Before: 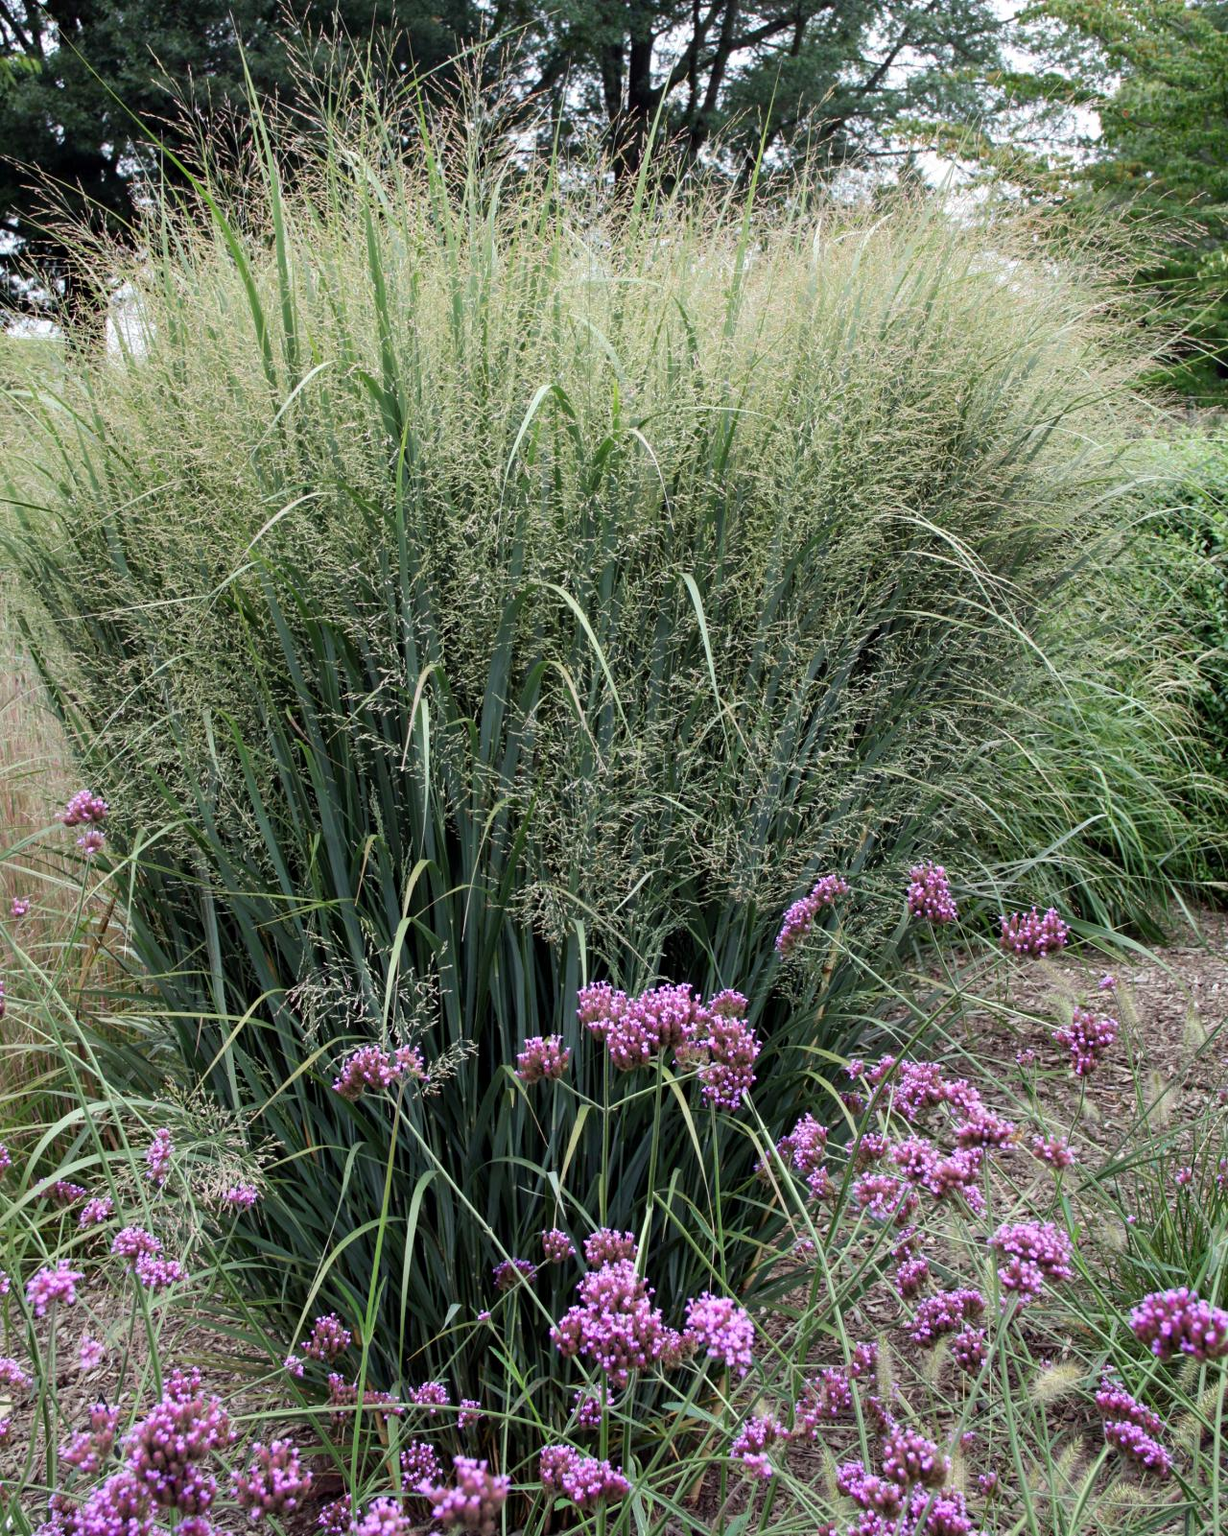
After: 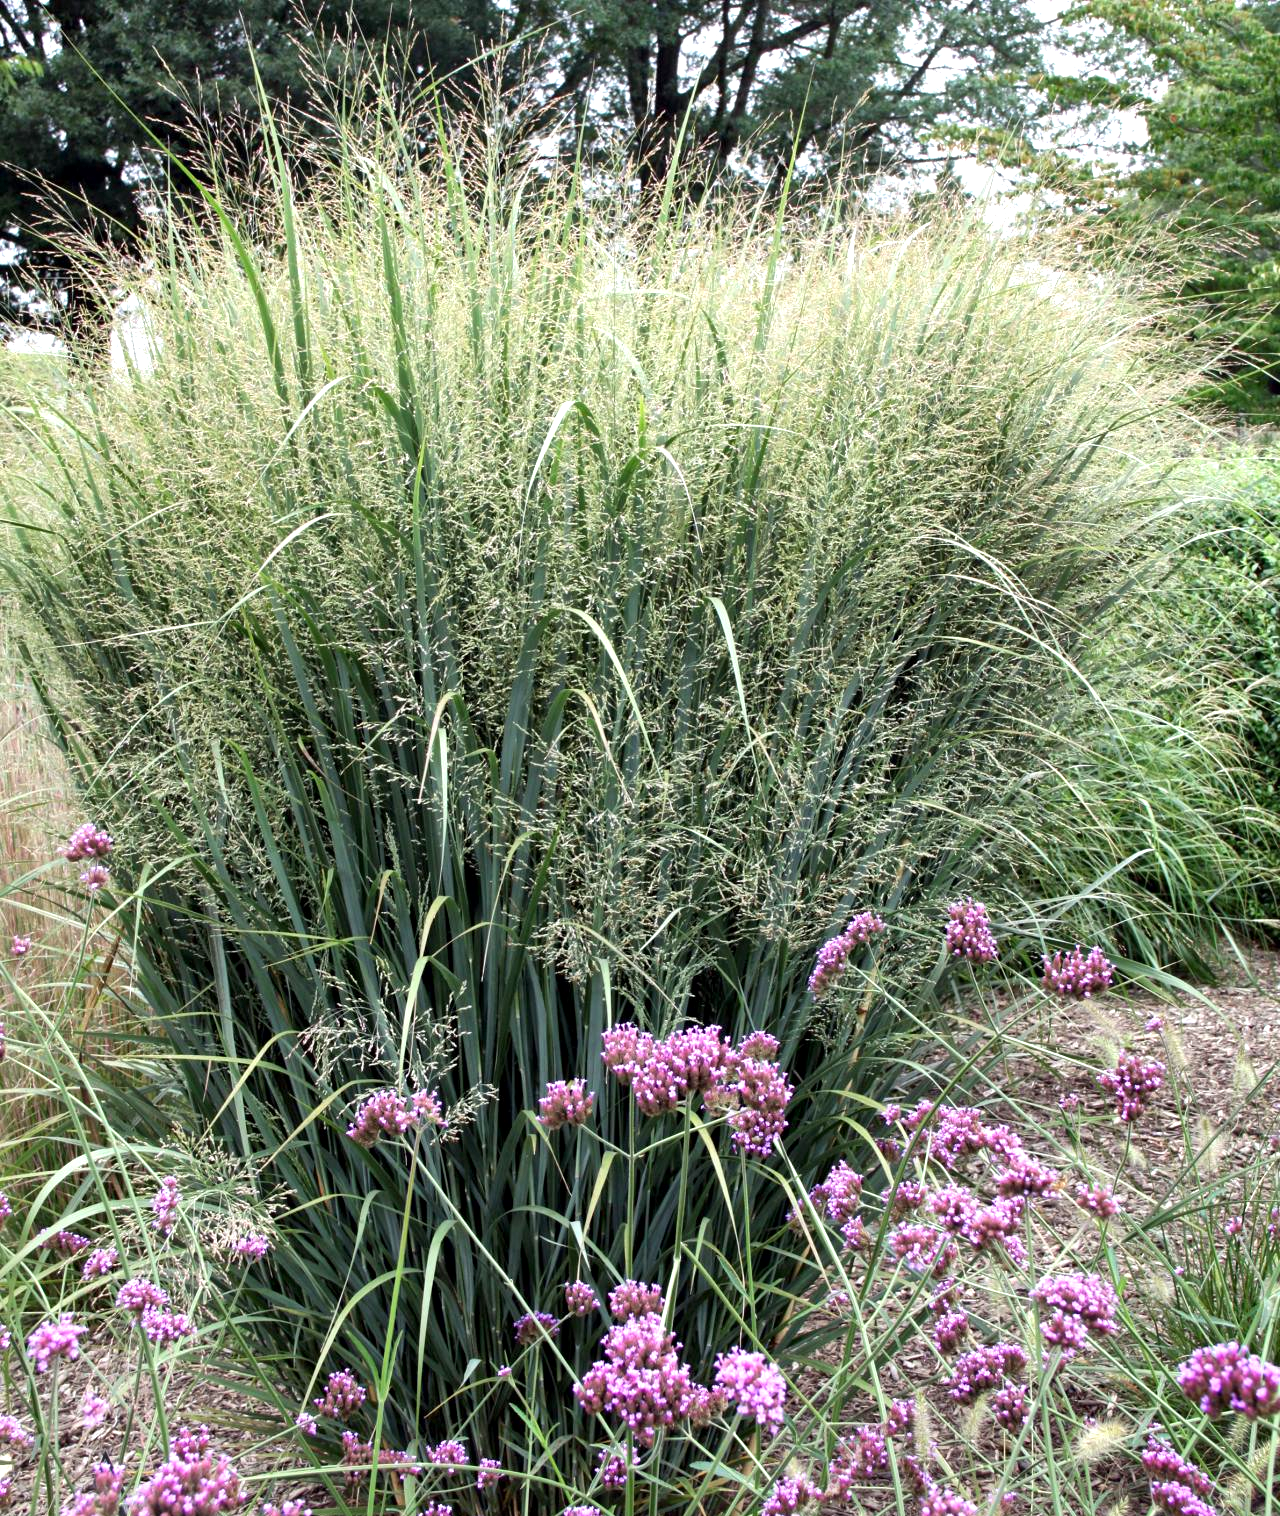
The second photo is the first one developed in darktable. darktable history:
exposure: exposure 0.653 EV, compensate highlight preservation false
shadows and highlights: radius 125.77, shadows 30.36, highlights -30.86, low approximation 0.01, soften with gaussian
crop and rotate: top 0.012%, bottom 5.279%
local contrast: mode bilateral grid, contrast 19, coarseness 49, detail 120%, midtone range 0.2
